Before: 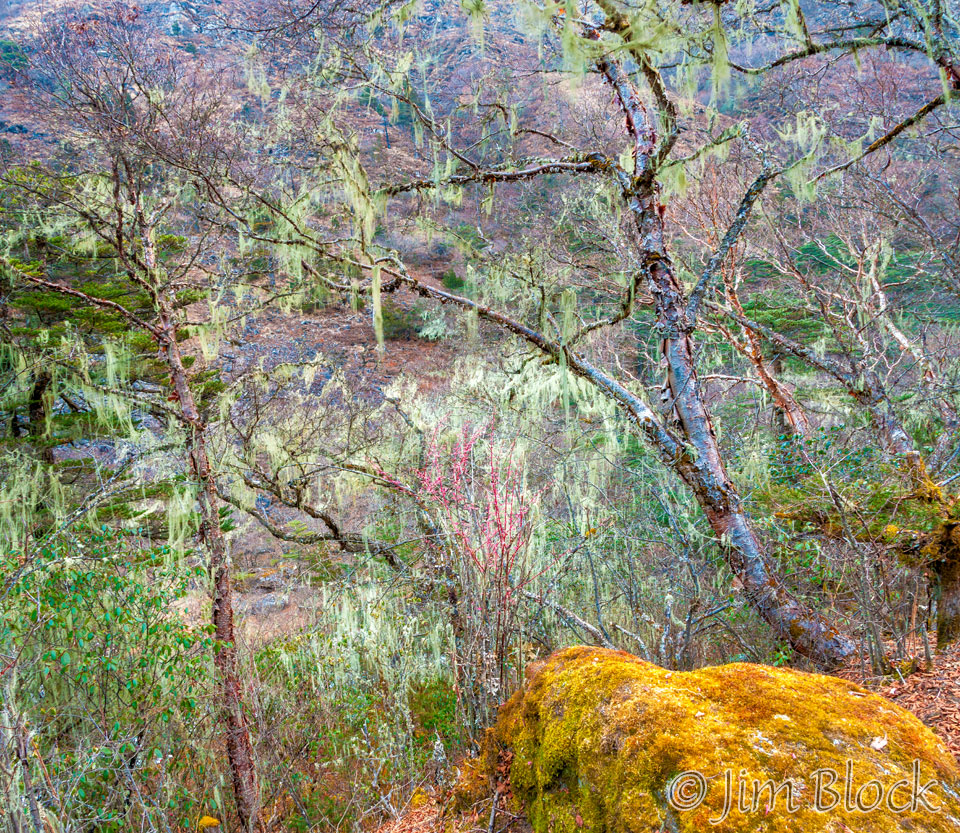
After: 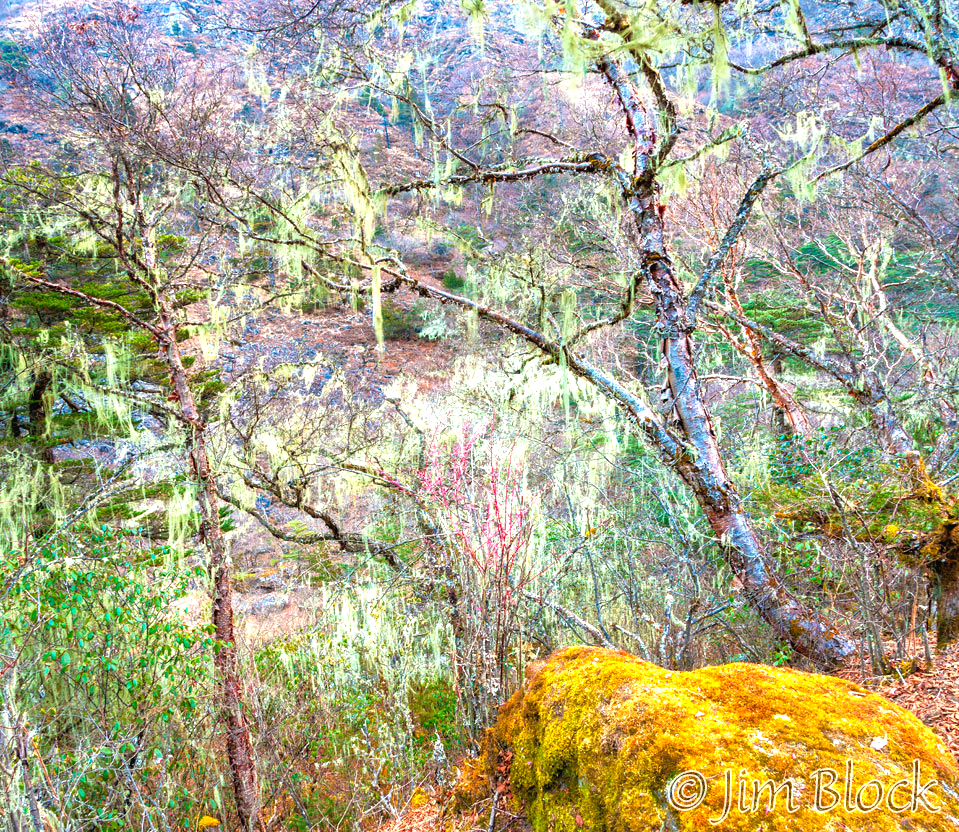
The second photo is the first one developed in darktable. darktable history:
exposure: black level correction -0.002, exposure 0.54 EV, compensate highlight preservation false
color balance: contrast 10%
